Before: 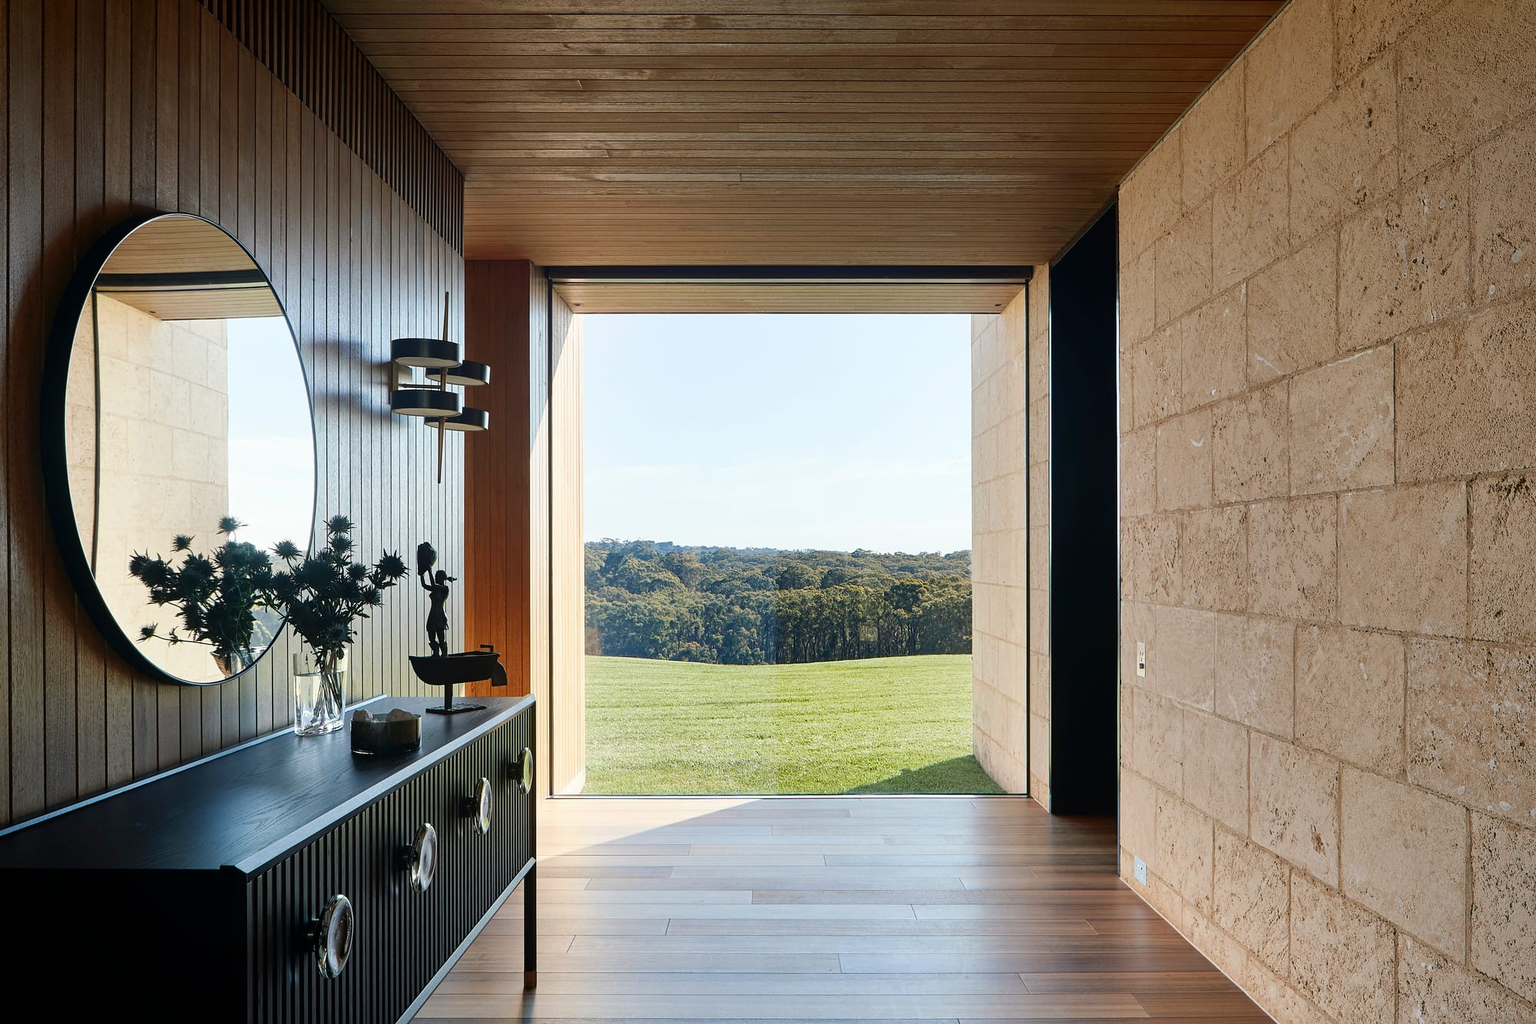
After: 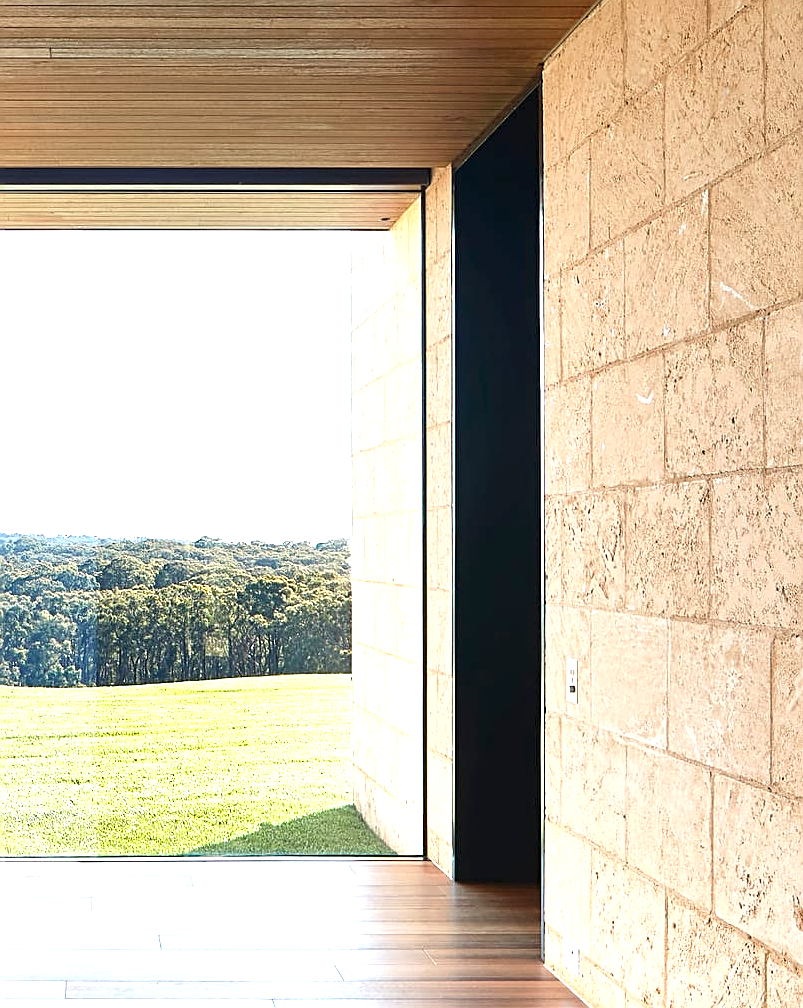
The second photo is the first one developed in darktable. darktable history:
crop: left 45.721%, top 13.393%, right 14.118%, bottom 10.01%
exposure: black level correction 0, exposure 1.3 EV, compensate highlight preservation false
sharpen: on, module defaults
